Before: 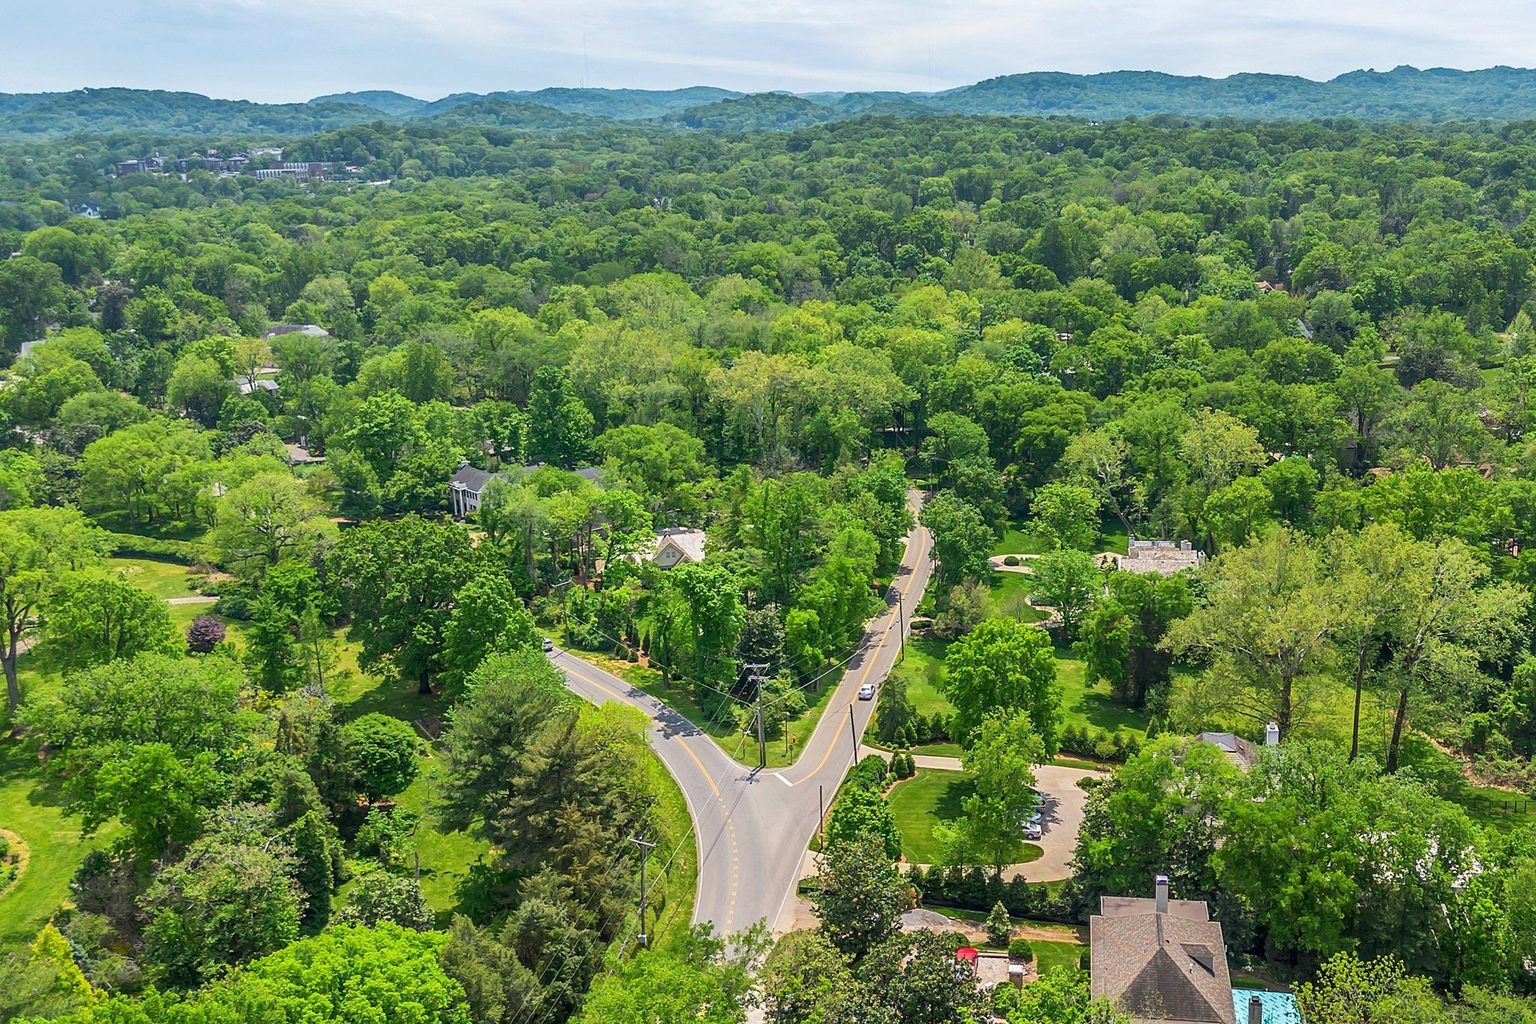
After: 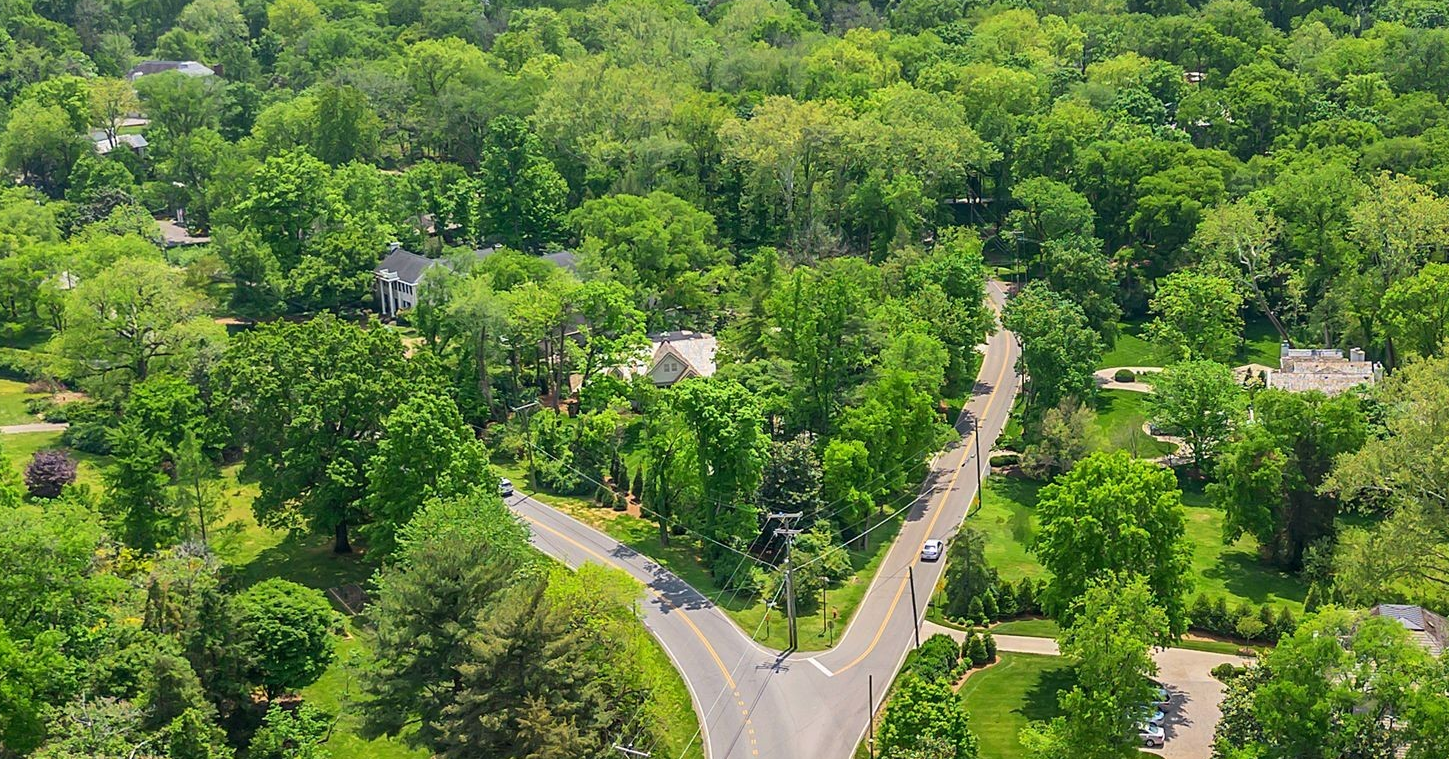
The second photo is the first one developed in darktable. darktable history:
crop: left 10.941%, top 27.278%, right 18.266%, bottom 17.073%
